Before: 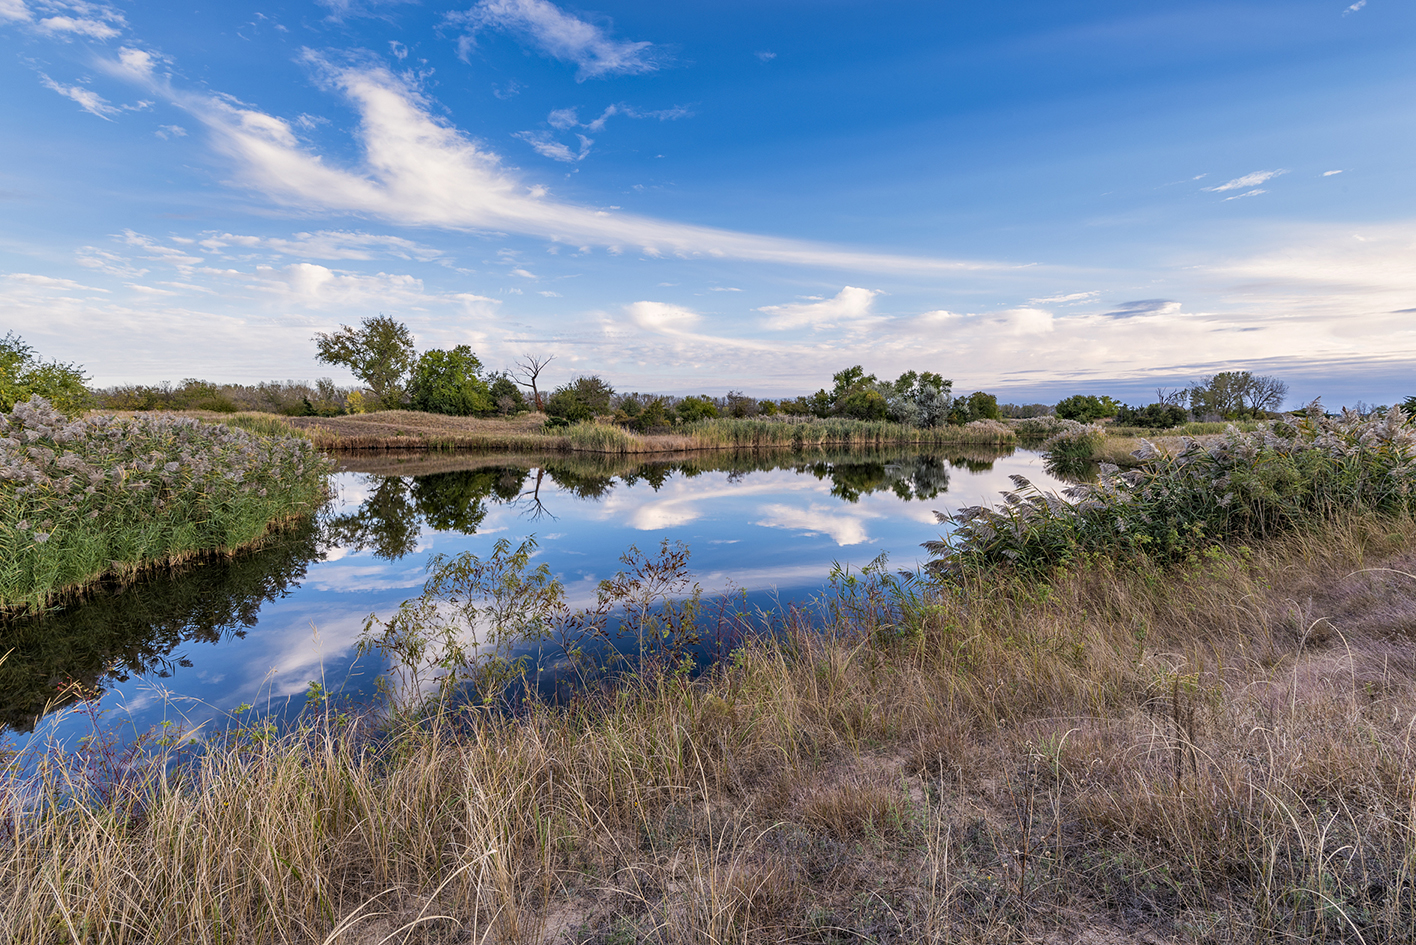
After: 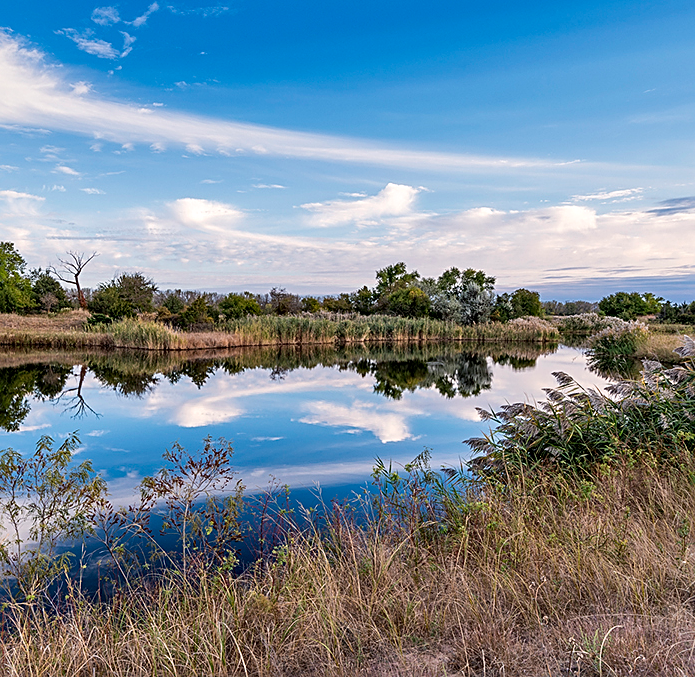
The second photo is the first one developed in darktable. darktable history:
crop: left 32.299%, top 10.995%, right 18.571%, bottom 17.349%
sharpen: on, module defaults
local contrast: mode bilateral grid, contrast 25, coarseness 49, detail 121%, midtone range 0.2
